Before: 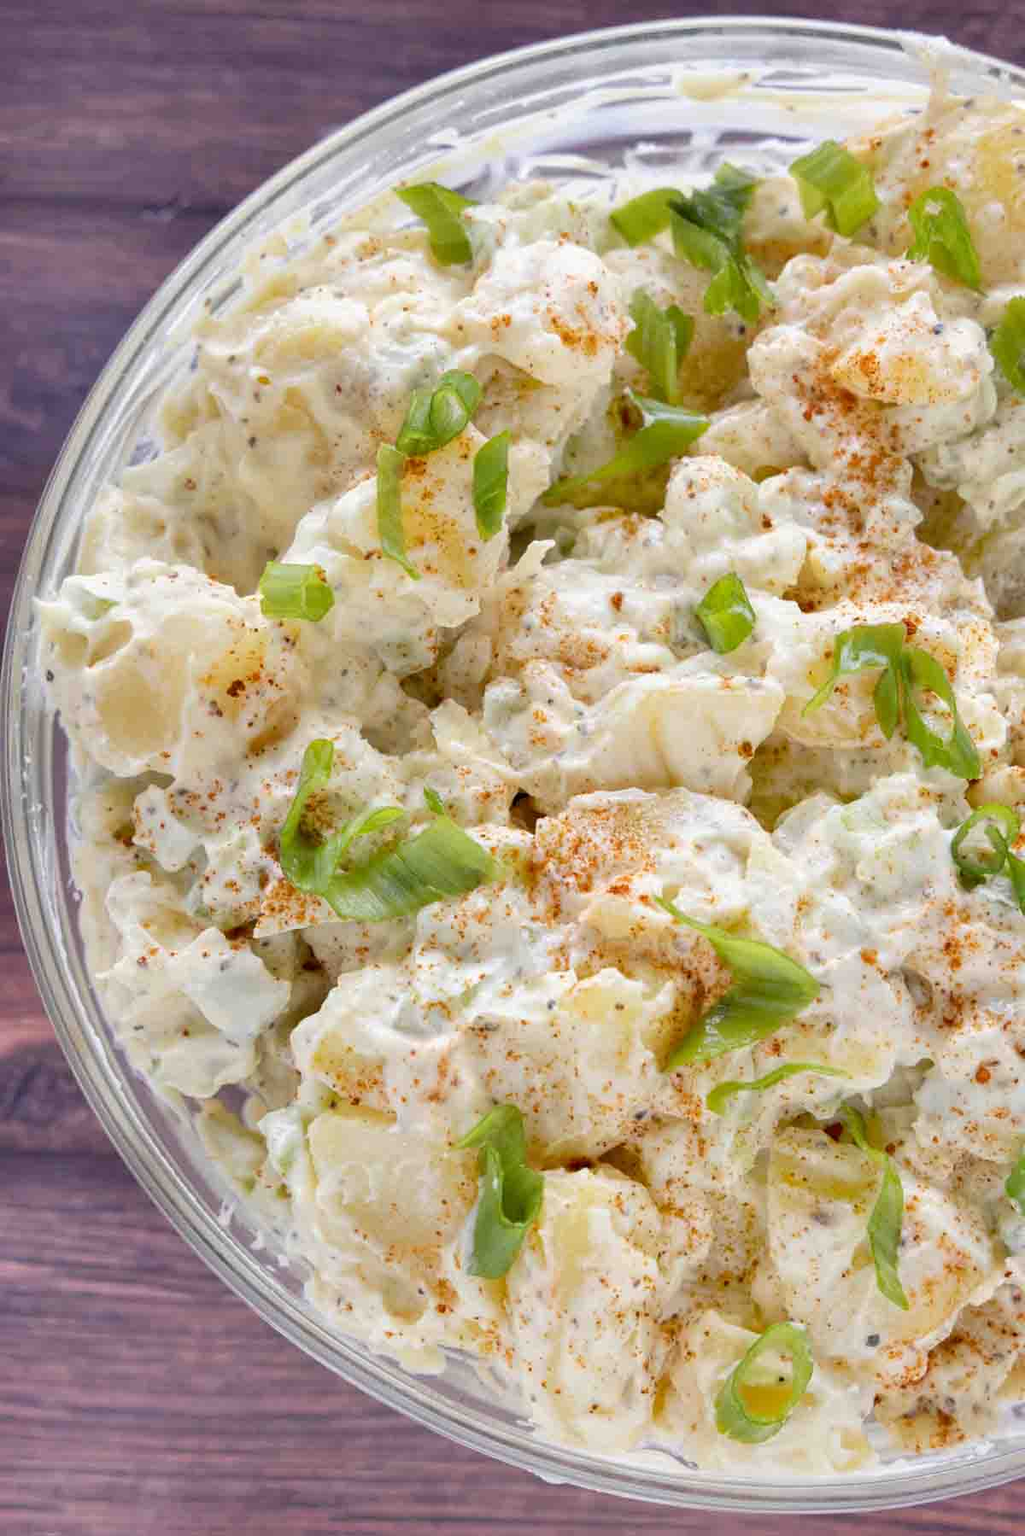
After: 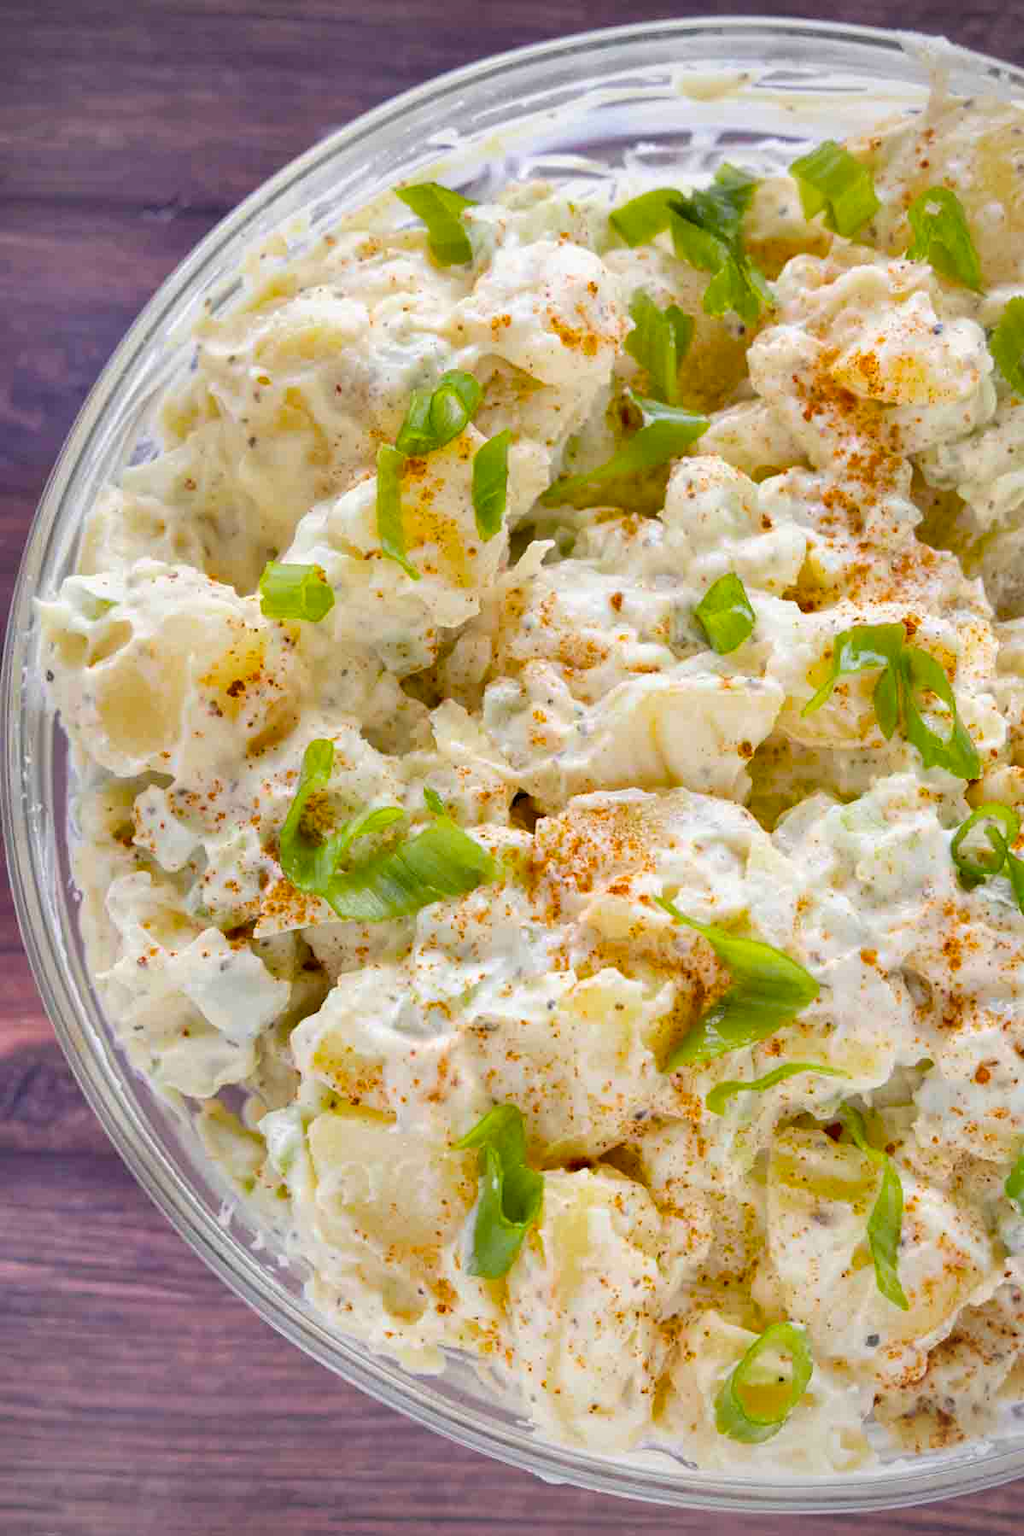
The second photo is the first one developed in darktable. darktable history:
vignetting: fall-off radius 60.93%
color balance rgb: linear chroma grading › global chroma 8.807%, perceptual saturation grading › global saturation 19.613%, global vibrance 5.639%
